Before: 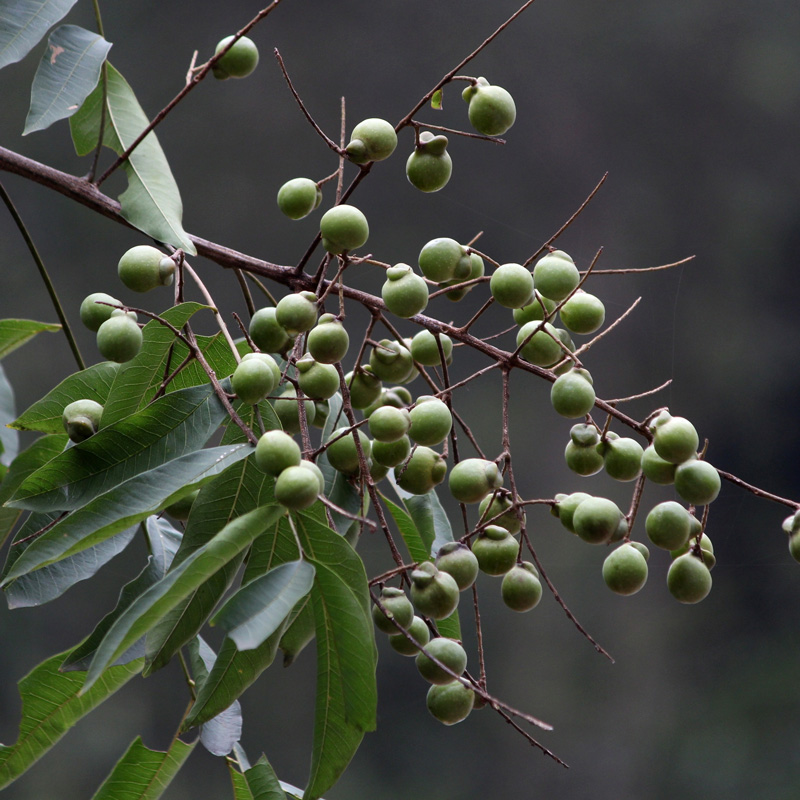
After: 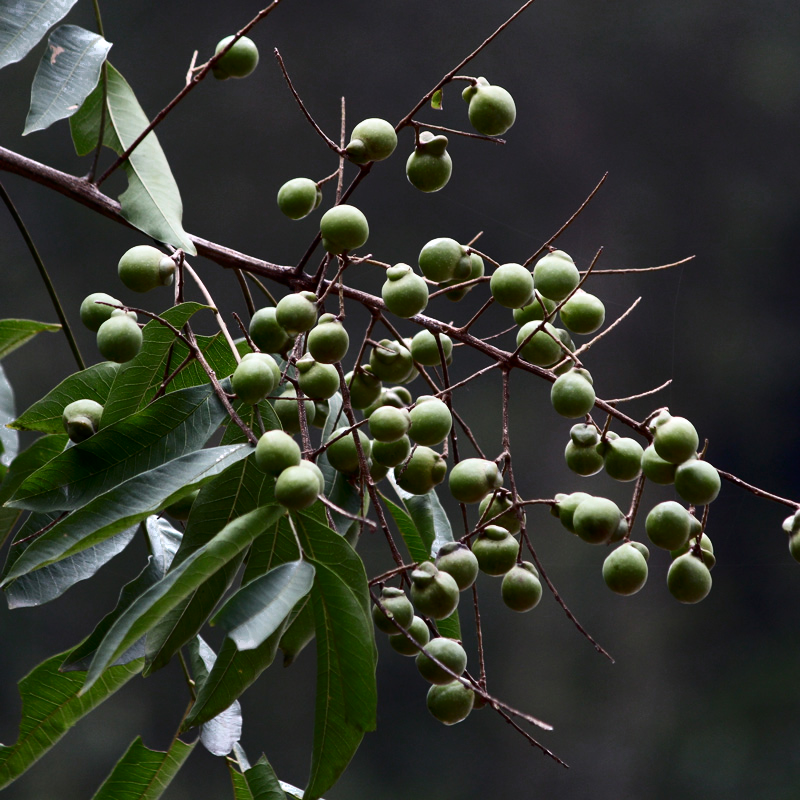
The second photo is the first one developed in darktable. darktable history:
contrast brightness saturation: contrast 0.282
color zones: curves: ch0 [(0.203, 0.433) (0.607, 0.517) (0.697, 0.696) (0.705, 0.897)]
